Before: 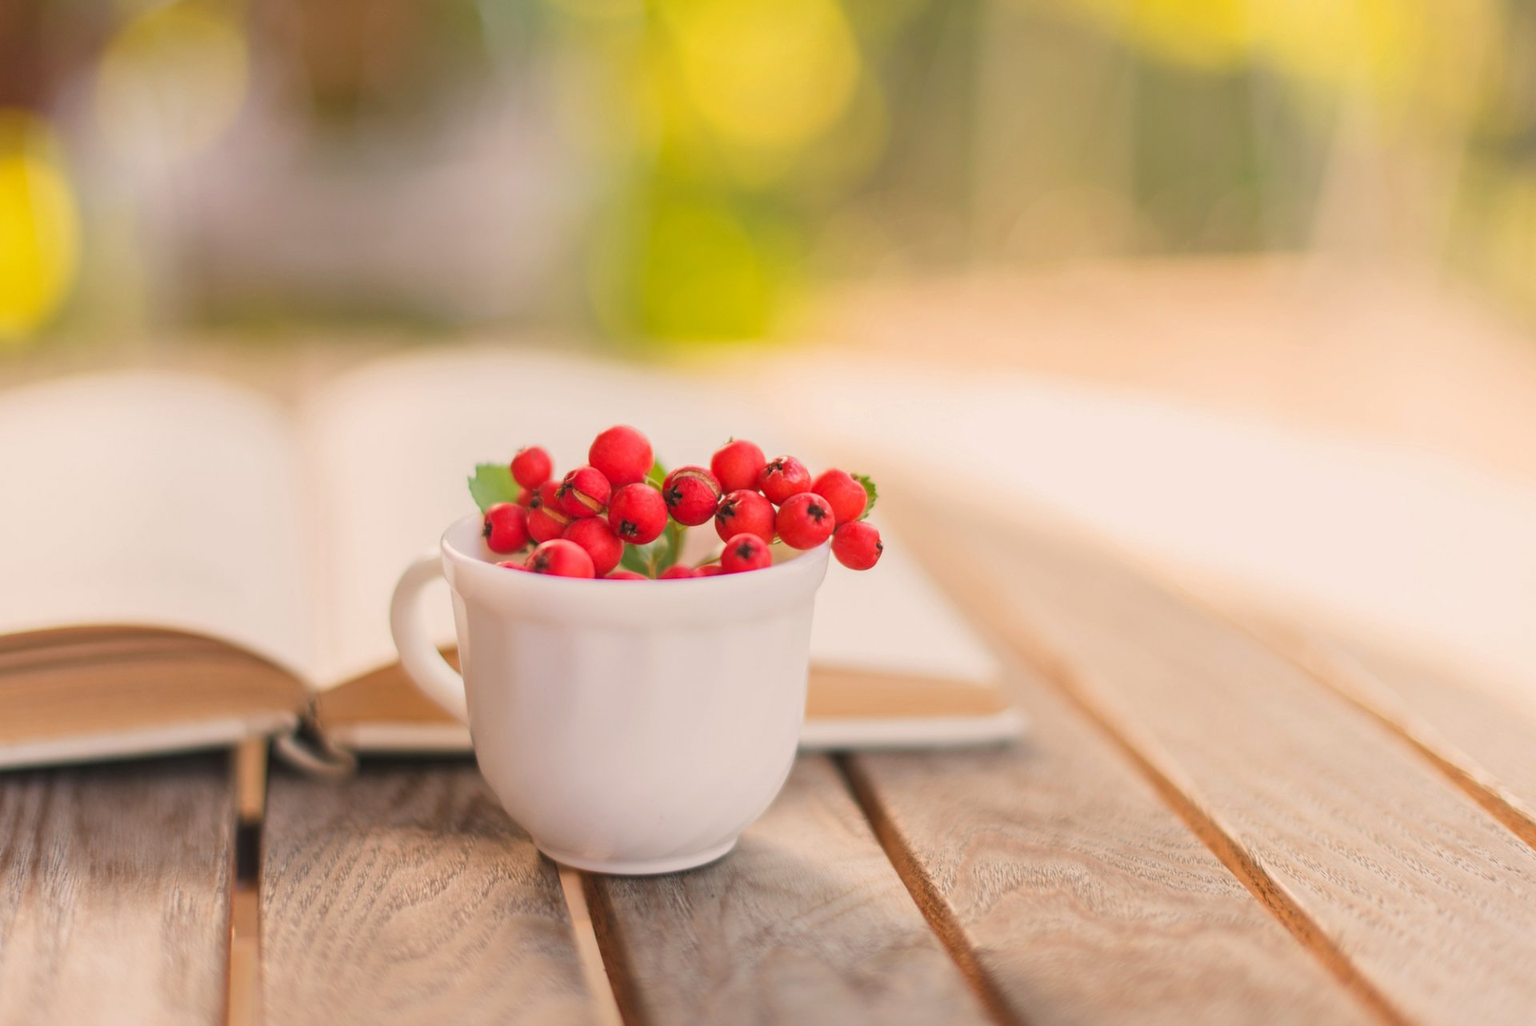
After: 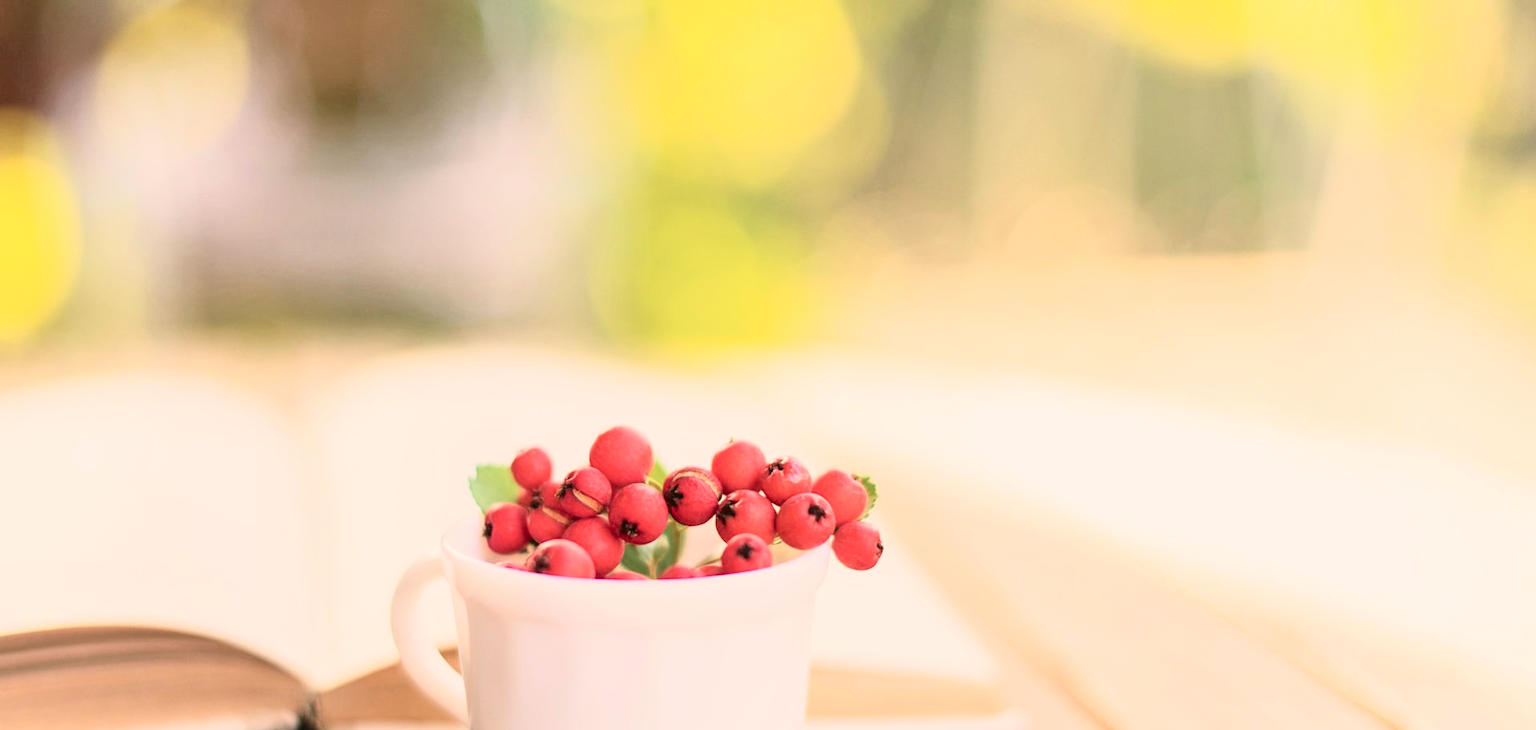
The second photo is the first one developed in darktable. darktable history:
color balance rgb: shadows lift › luminance -5.33%, shadows lift › chroma 1.138%, shadows lift › hue 219.16°, linear chroma grading › shadows -6.662%, linear chroma grading › highlights -8.004%, linear chroma grading › global chroma -10.604%, linear chroma grading › mid-tones -7.667%, perceptual saturation grading › global saturation 0.638%, global vibrance 20%
tone curve: curves: ch0 [(0, 0) (0.003, 0.002) (0.011, 0.008) (0.025, 0.019) (0.044, 0.034) (0.069, 0.053) (0.1, 0.079) (0.136, 0.127) (0.177, 0.191) (0.224, 0.274) (0.277, 0.367) (0.335, 0.465) (0.399, 0.552) (0.468, 0.643) (0.543, 0.737) (0.623, 0.82) (0.709, 0.891) (0.801, 0.928) (0.898, 0.963) (1, 1)], color space Lab, independent channels, preserve colors none
contrast brightness saturation: contrast 0.128, brightness -0.065, saturation 0.151
crop: right 0%, bottom 28.727%
